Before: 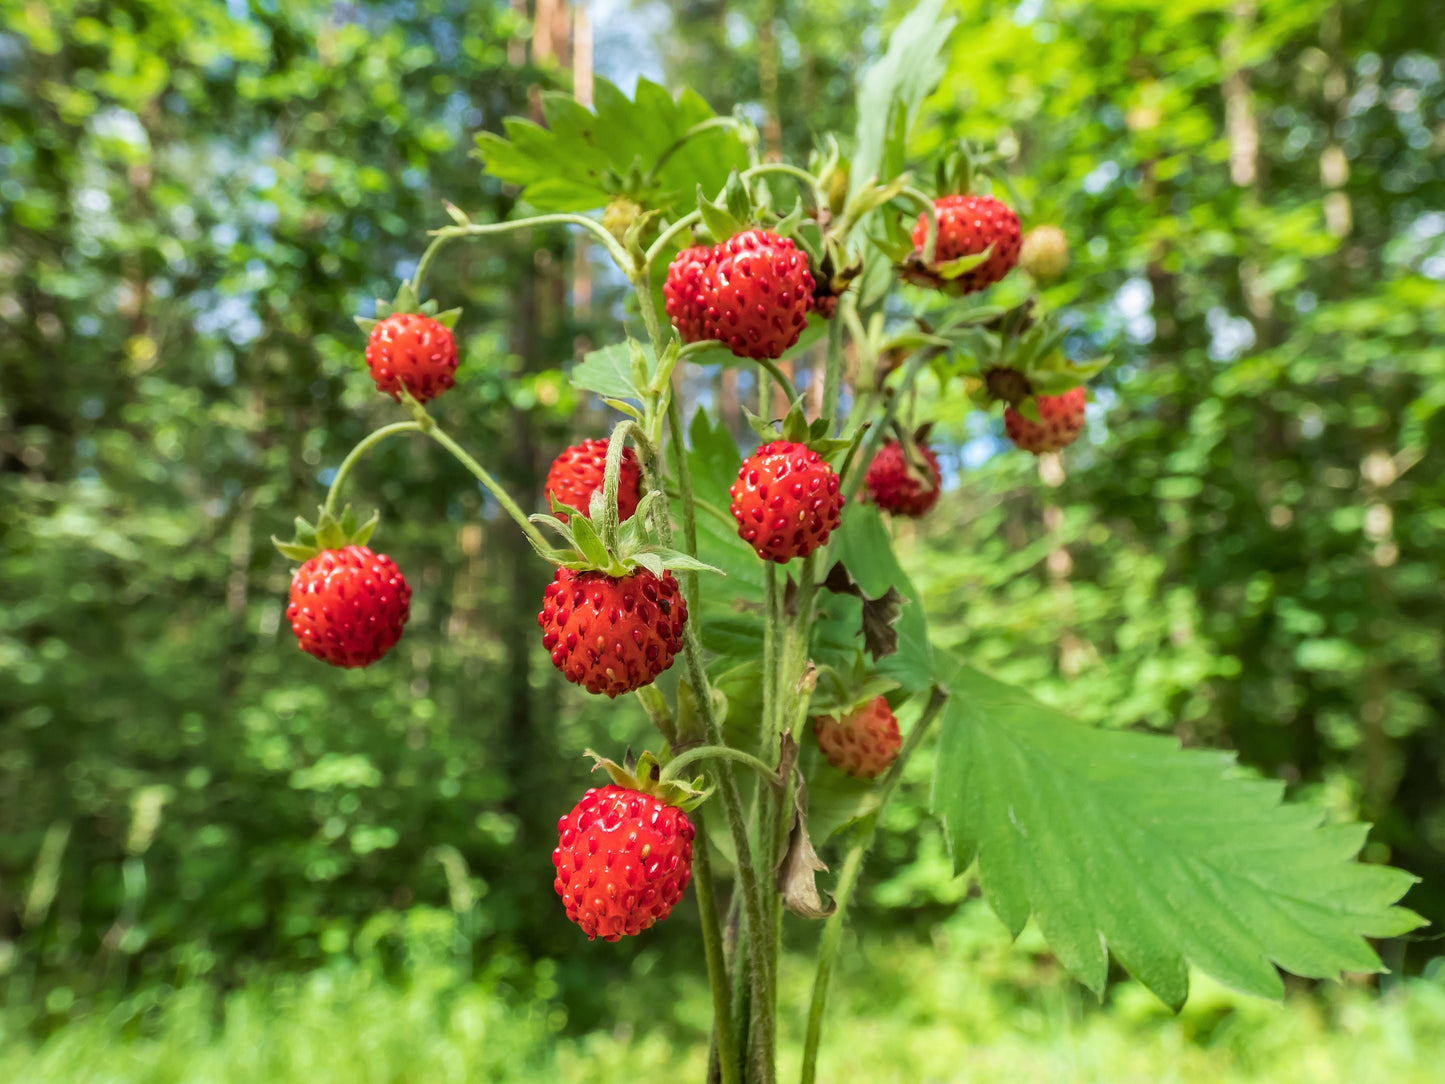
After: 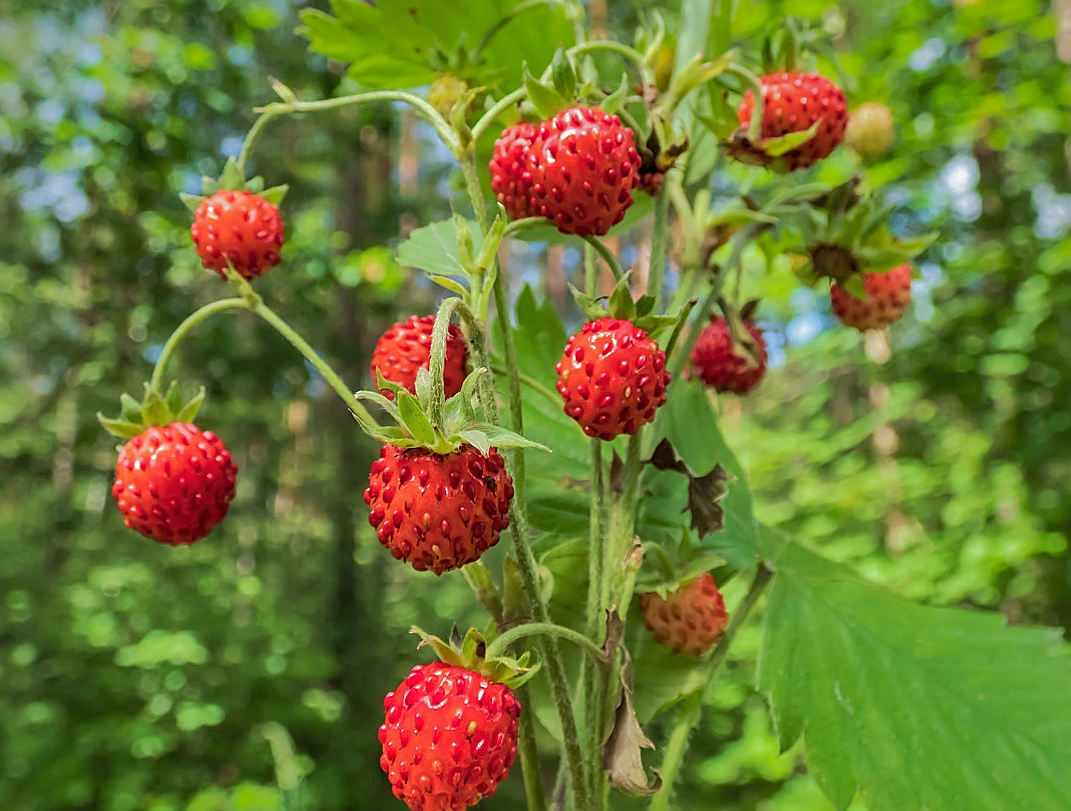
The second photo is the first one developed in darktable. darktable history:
crop and rotate: left 12.1%, top 11.36%, right 13.768%, bottom 13.789%
sharpen: on, module defaults
shadows and highlights: shadows 38.11, highlights -74.73
